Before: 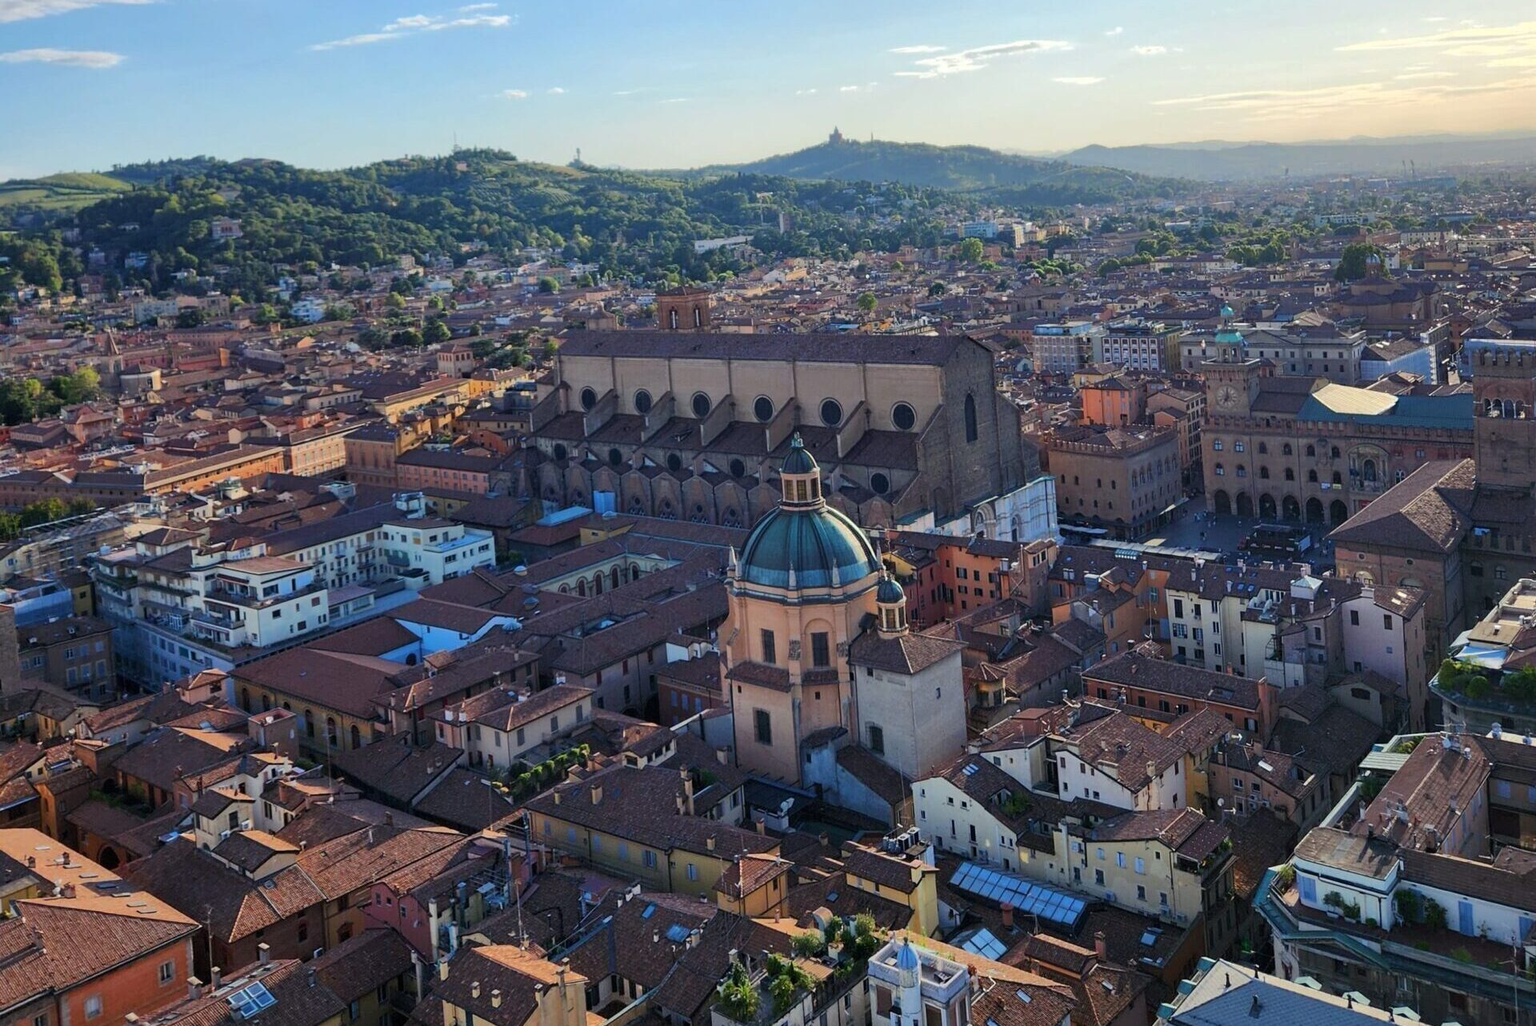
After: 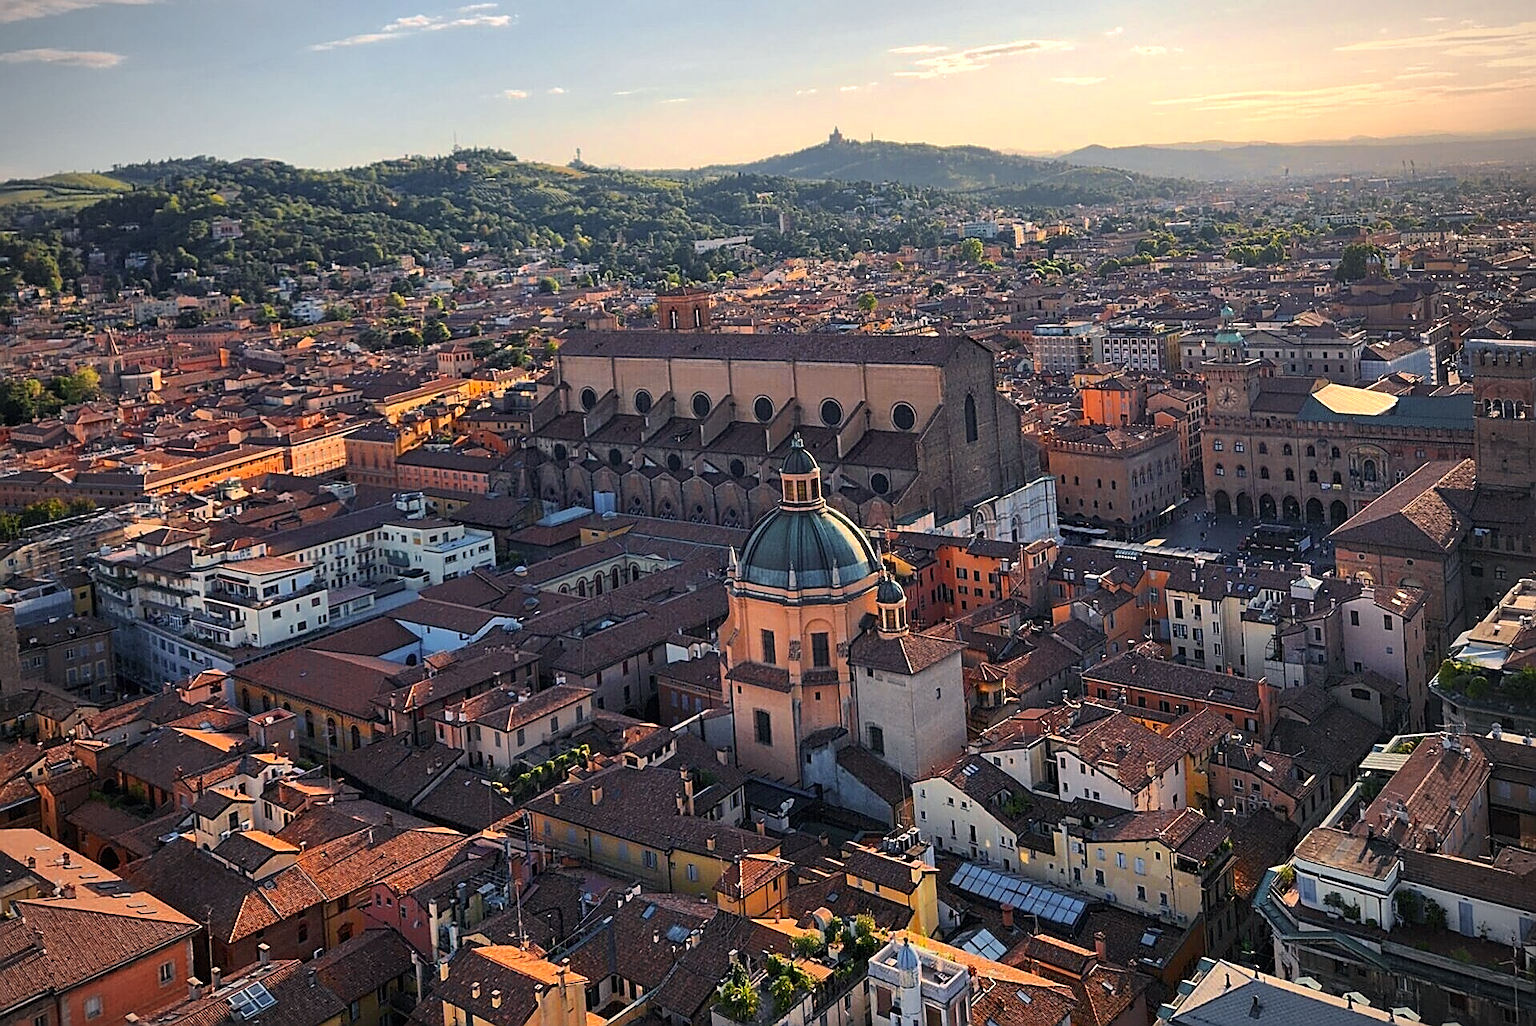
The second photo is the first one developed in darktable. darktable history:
white balance: red 1.127, blue 0.943
sharpen: amount 0.901
vignetting: on, module defaults
rgb levels: preserve colors max RGB
color zones: curves: ch0 [(0, 0.511) (0.143, 0.531) (0.286, 0.56) (0.429, 0.5) (0.571, 0.5) (0.714, 0.5) (0.857, 0.5) (1, 0.5)]; ch1 [(0, 0.525) (0.143, 0.705) (0.286, 0.715) (0.429, 0.35) (0.571, 0.35) (0.714, 0.35) (0.857, 0.4) (1, 0.4)]; ch2 [(0, 0.572) (0.143, 0.512) (0.286, 0.473) (0.429, 0.45) (0.571, 0.5) (0.714, 0.5) (0.857, 0.518) (1, 0.518)]
